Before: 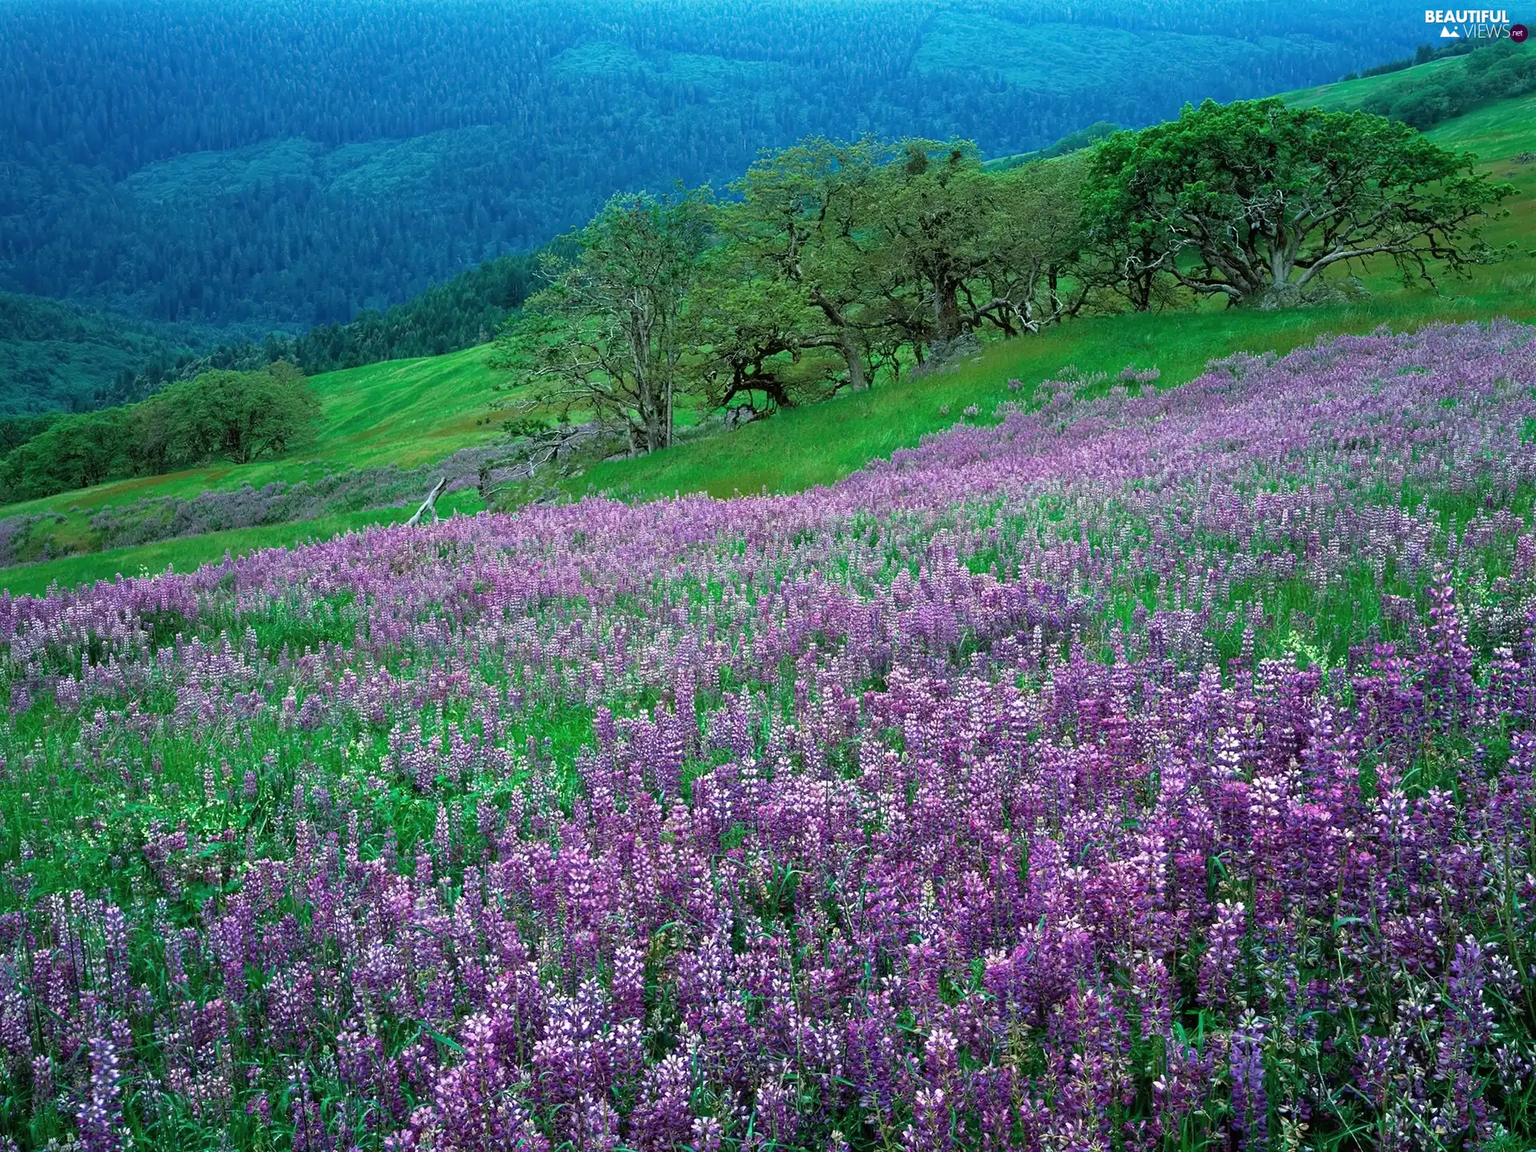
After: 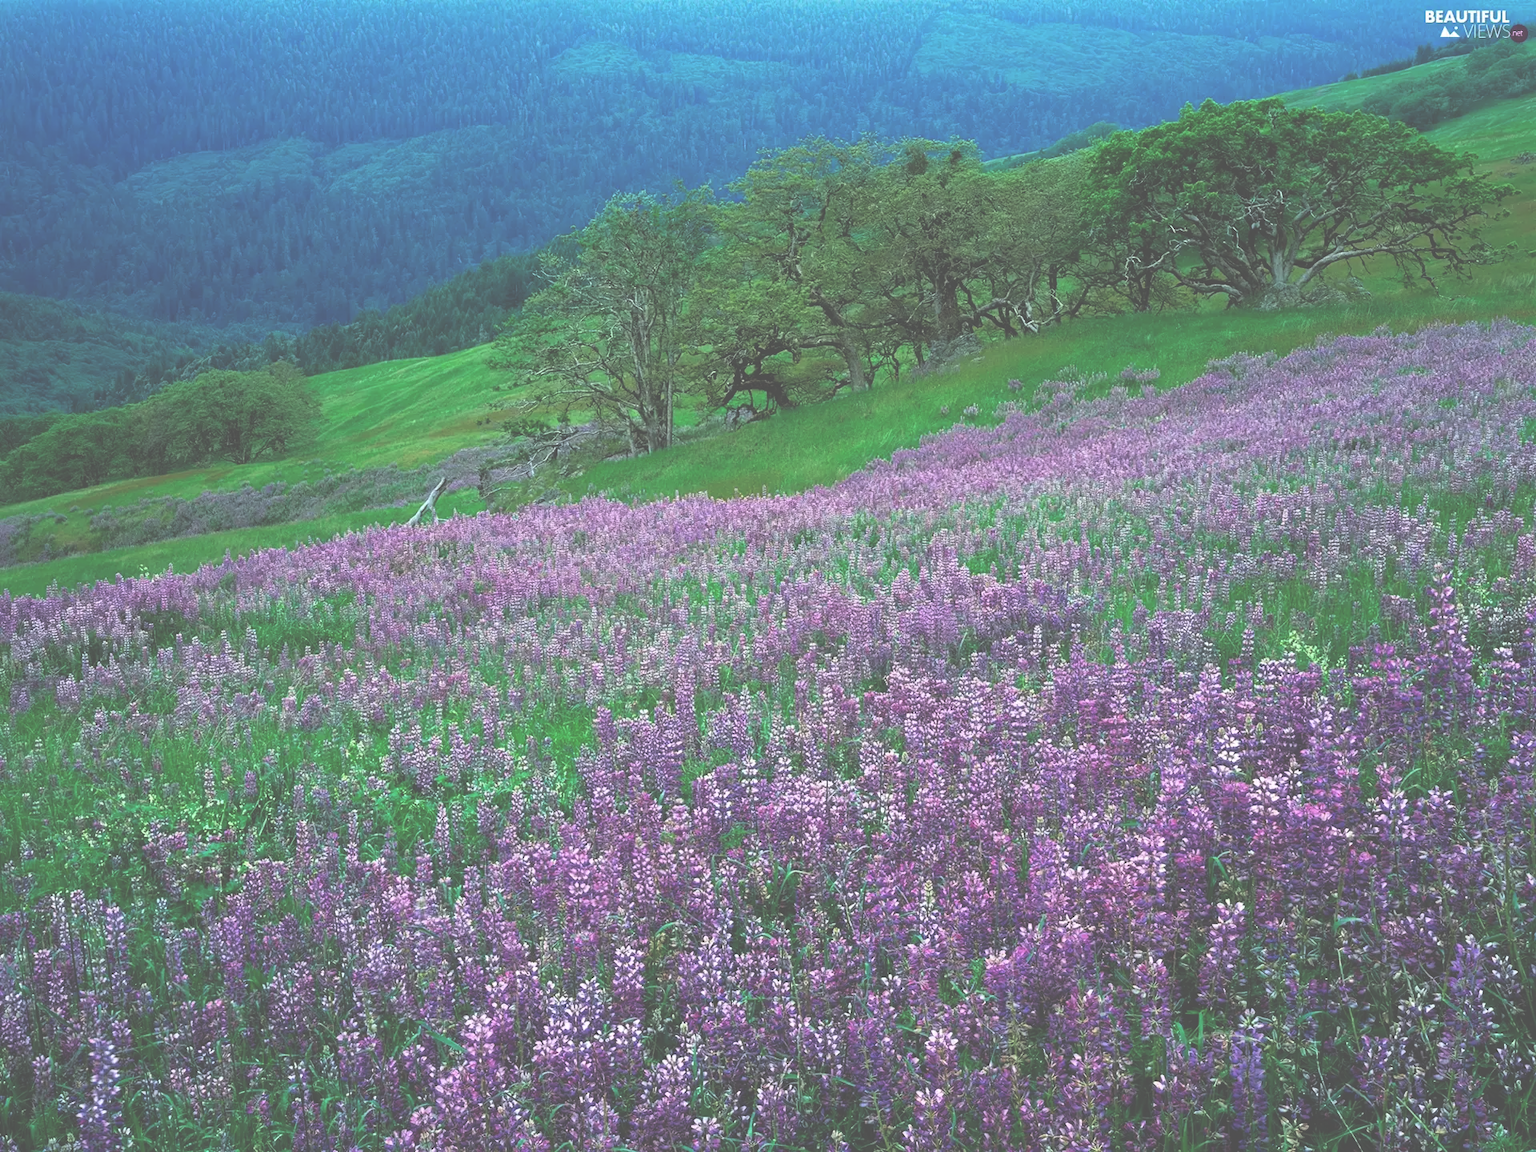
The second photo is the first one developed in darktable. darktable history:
exposure: black level correction -0.086, compensate exposure bias true, compensate highlight preservation false
